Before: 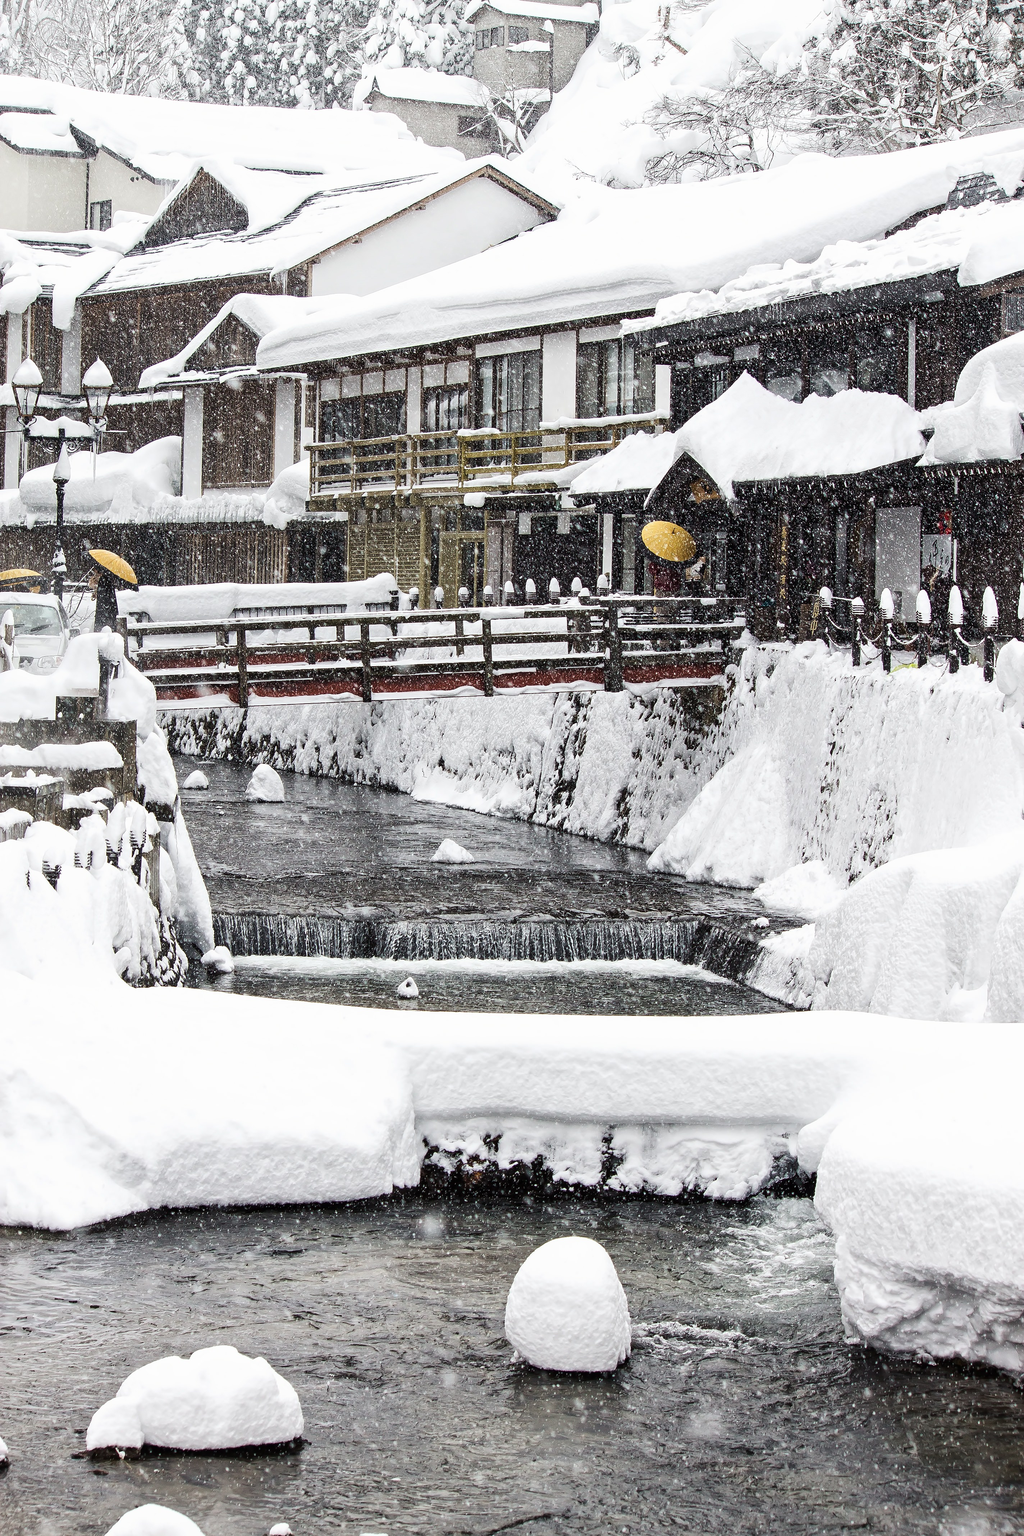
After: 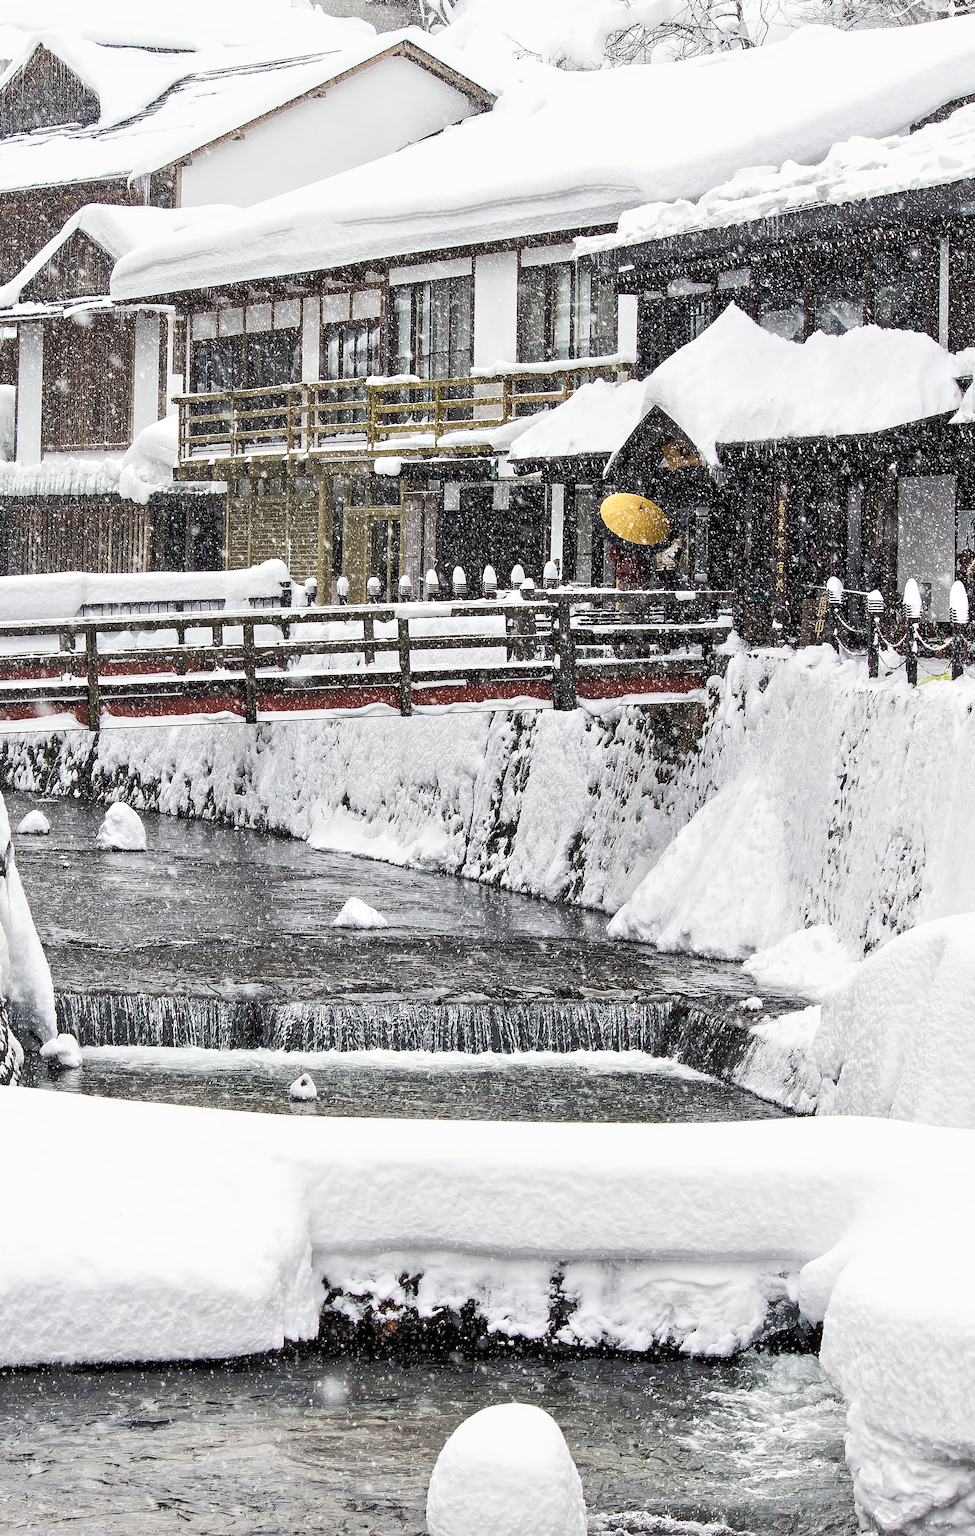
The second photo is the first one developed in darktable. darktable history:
crop: left 16.586%, top 8.707%, right 8.483%, bottom 12.663%
tone equalizer: -8 EV -0.514 EV, -7 EV -0.31 EV, -6 EV -0.063 EV, -5 EV 0.392 EV, -4 EV 0.959 EV, -3 EV 0.789 EV, -2 EV -0.013 EV, -1 EV 0.137 EV, +0 EV -0.013 EV
